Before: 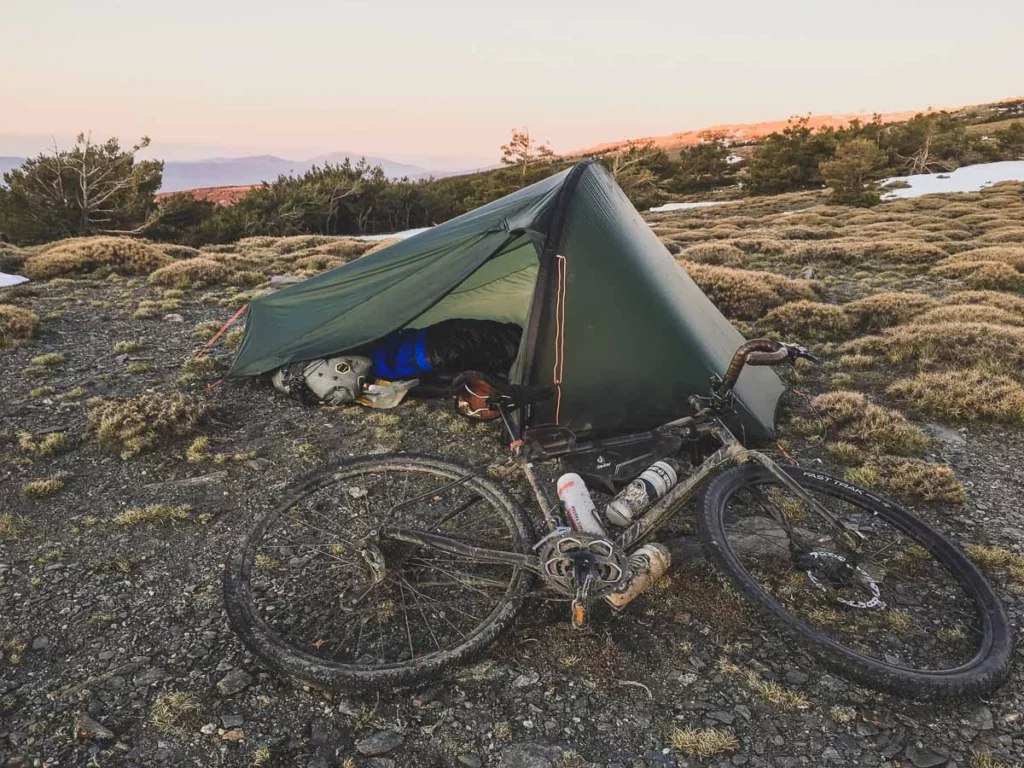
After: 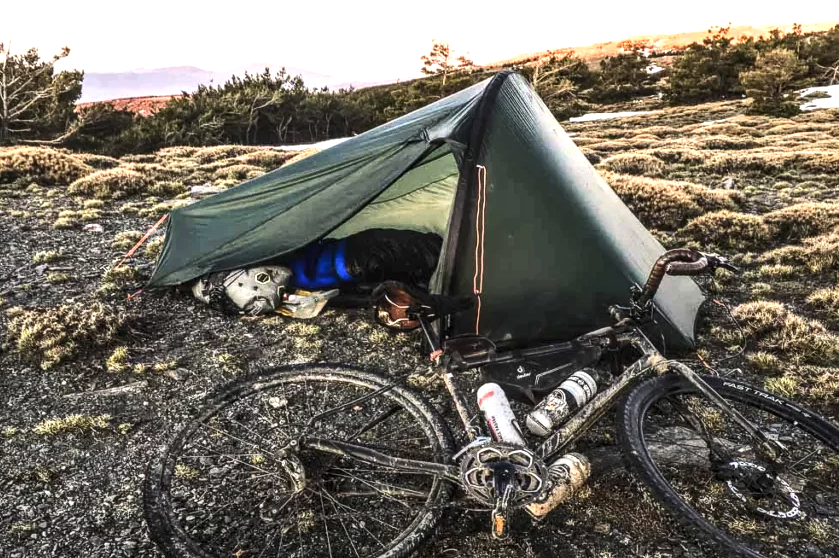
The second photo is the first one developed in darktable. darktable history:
contrast brightness saturation: contrast 0.1, brightness 0.03, saturation 0.09
local contrast: highlights 25%, detail 150%
crop: left 7.856%, top 11.836%, right 10.12%, bottom 15.387%
tone equalizer: -8 EV -1.08 EV, -7 EV -1.01 EV, -6 EV -0.867 EV, -5 EV -0.578 EV, -3 EV 0.578 EV, -2 EV 0.867 EV, -1 EV 1.01 EV, +0 EV 1.08 EV, edges refinement/feathering 500, mask exposure compensation -1.57 EV, preserve details no
